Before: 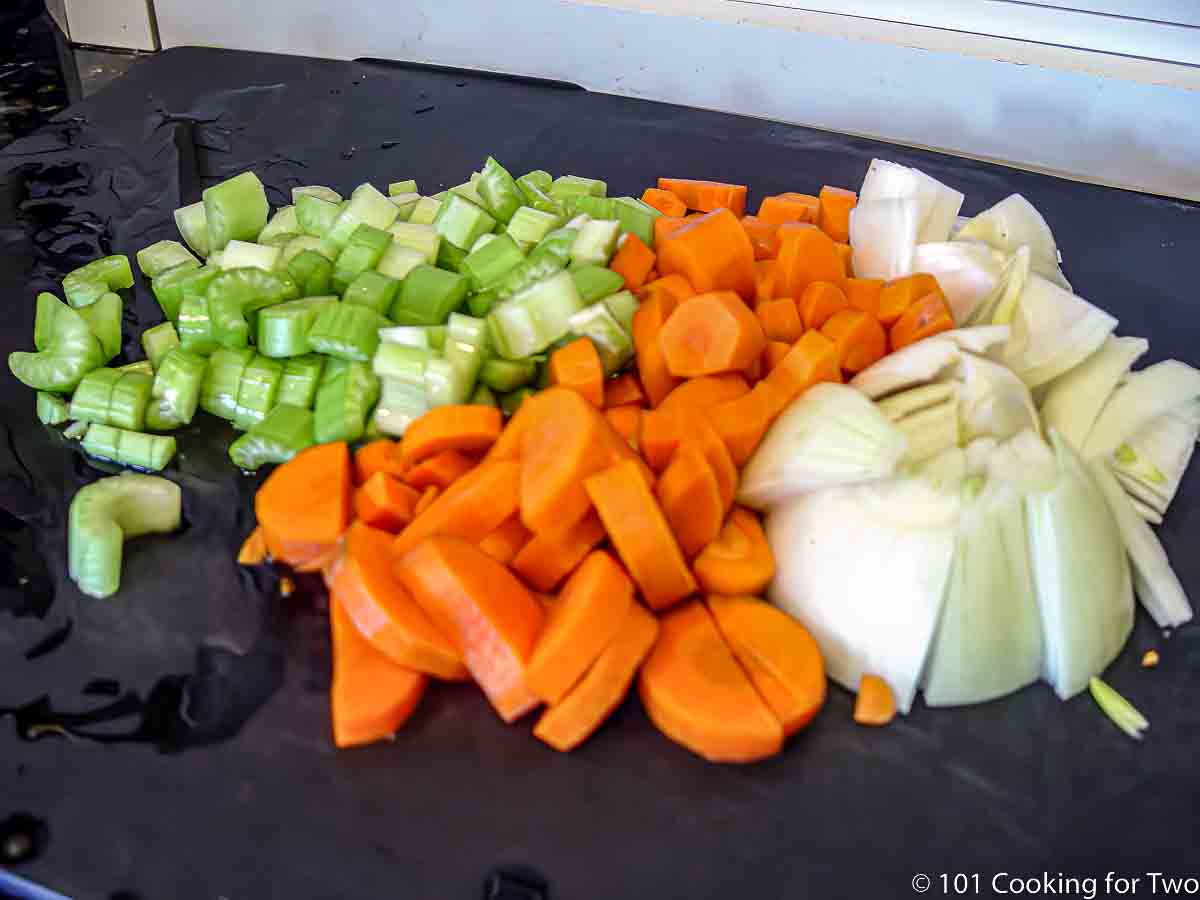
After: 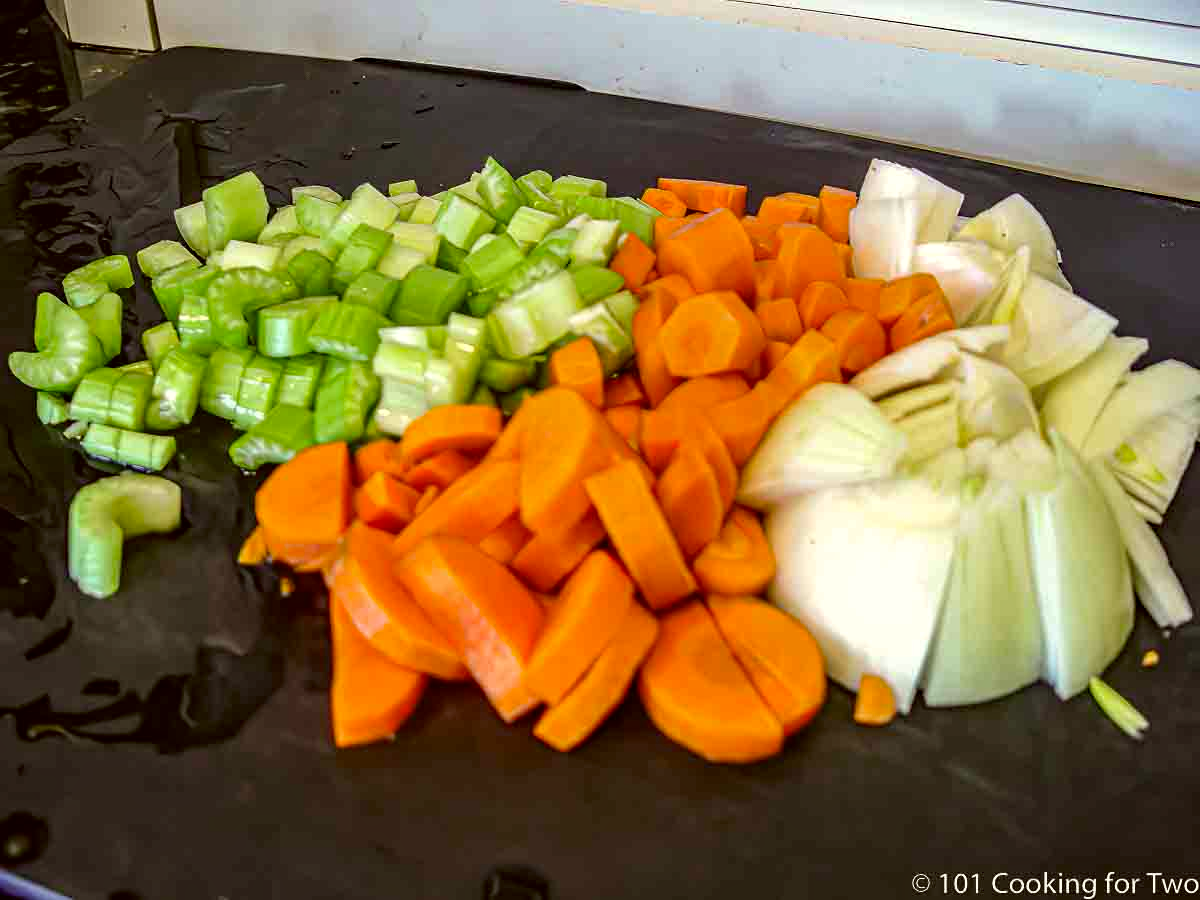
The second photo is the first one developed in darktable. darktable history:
color correction: highlights a* -1.43, highlights b* 10.12, shadows a* 0.395, shadows b* 19.35
haze removal: compatibility mode true, adaptive false
